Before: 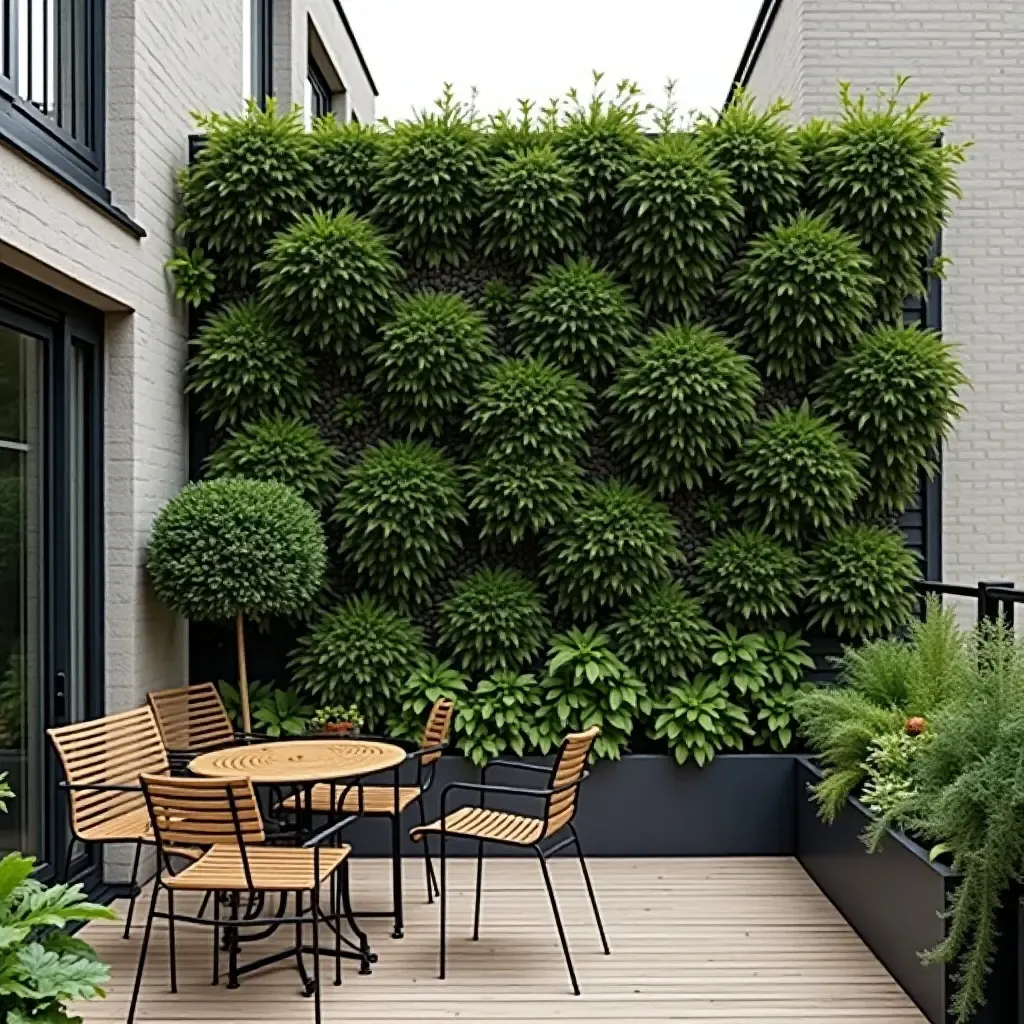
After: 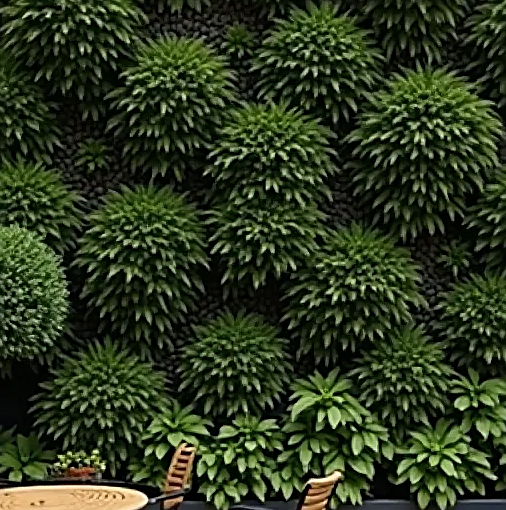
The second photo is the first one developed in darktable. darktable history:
crop: left 25.291%, top 24.966%, right 25.284%, bottom 25.204%
sharpen: on, module defaults
